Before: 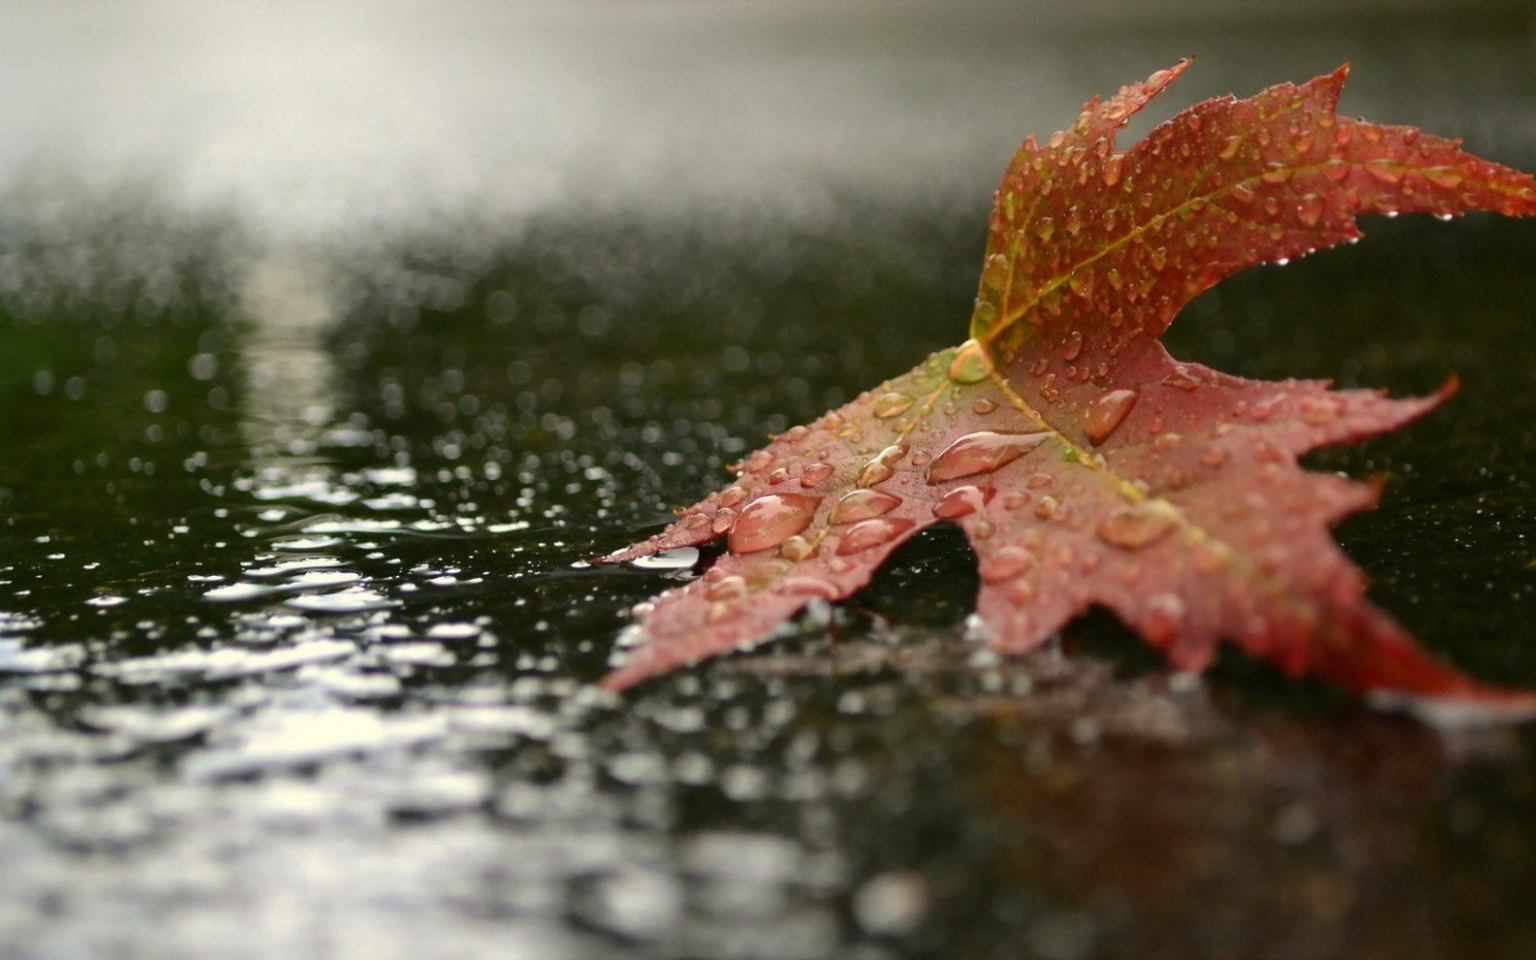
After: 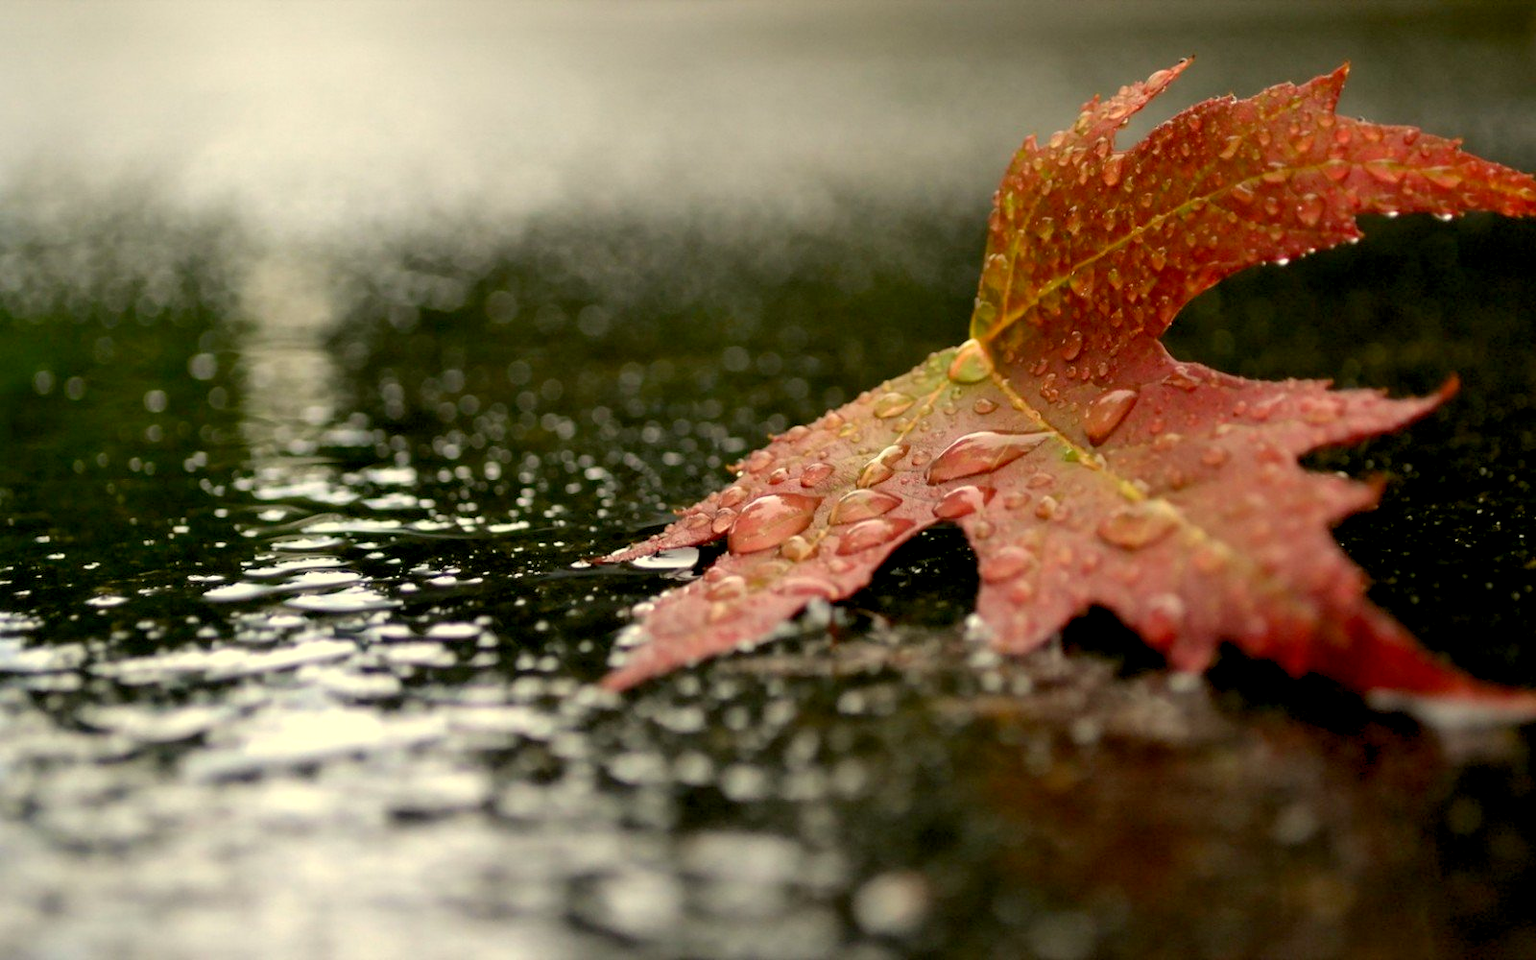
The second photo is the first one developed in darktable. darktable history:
levels: levels [0.018, 0.493, 1]
white balance: red 1.029, blue 0.92
exposure: black level correction 0.007, exposure 0.093 EV, compensate highlight preservation false
